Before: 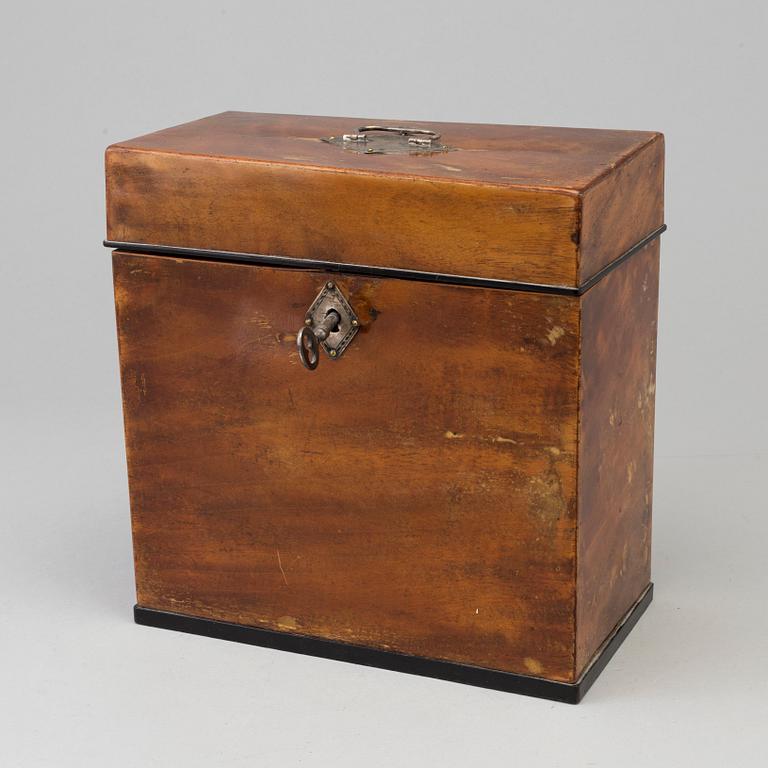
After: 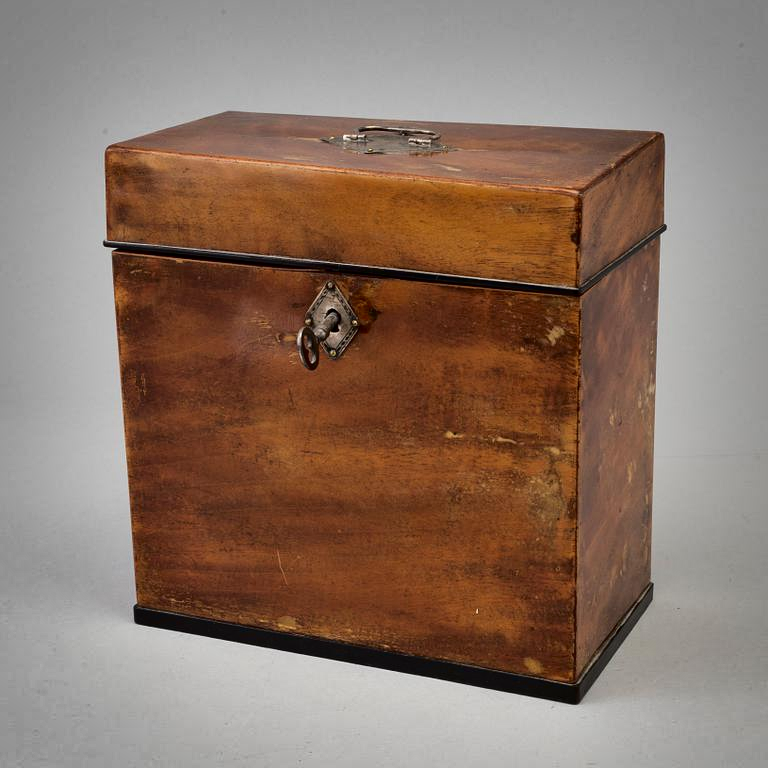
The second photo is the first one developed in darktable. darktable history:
shadows and highlights: shadows 20.91, highlights -82.73, soften with gaussian
fill light: exposure -2 EV, width 8.6
